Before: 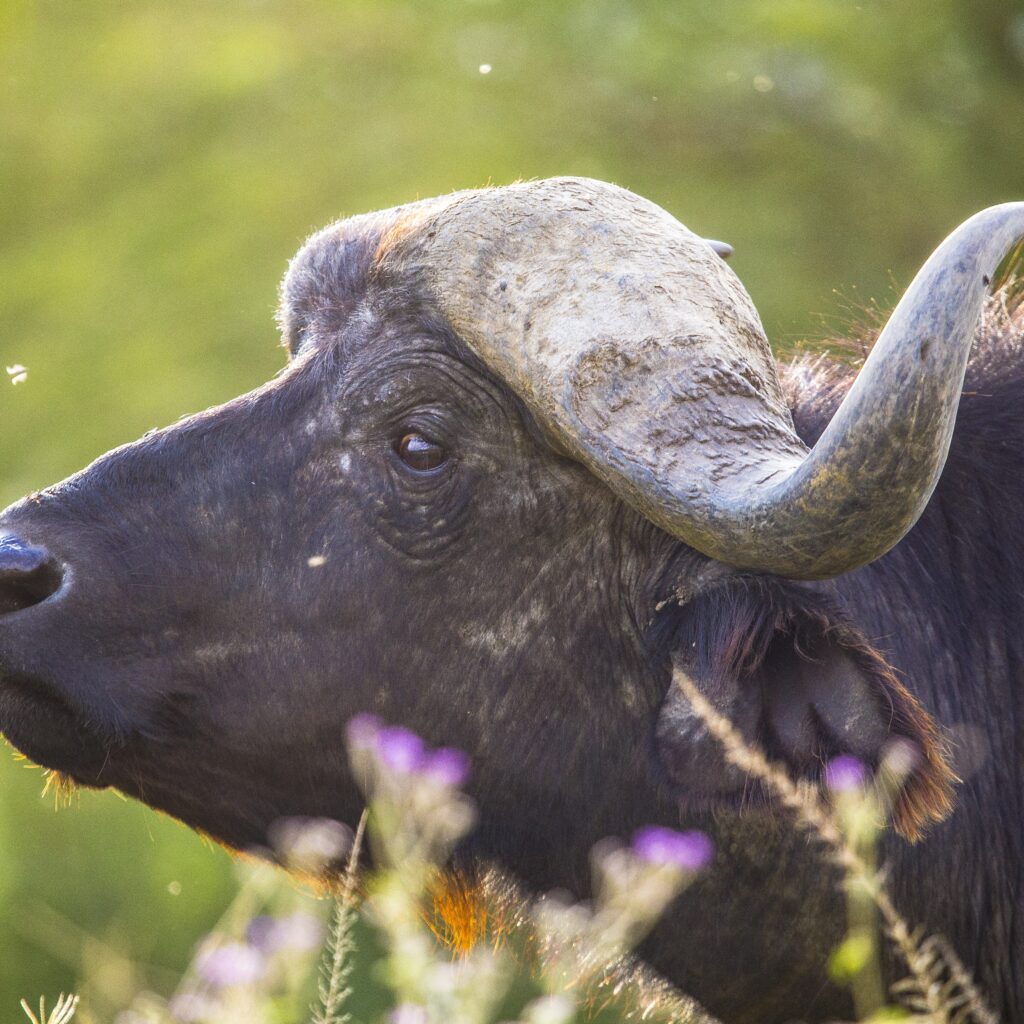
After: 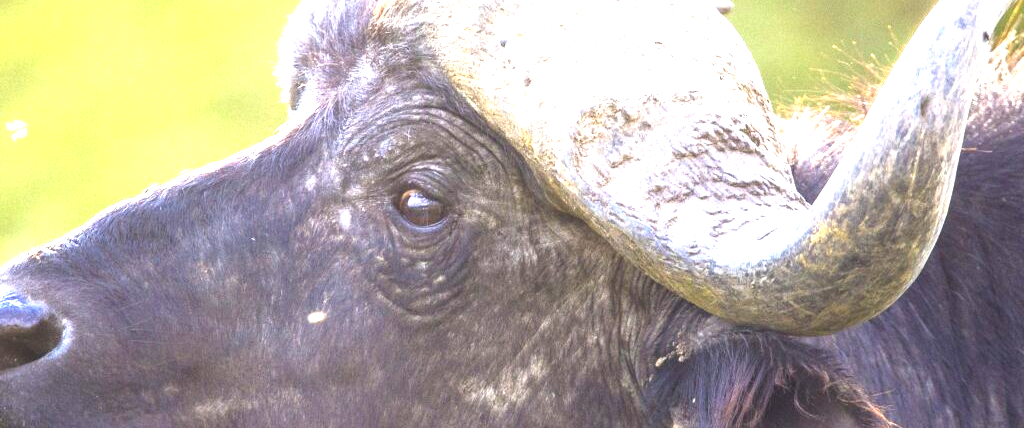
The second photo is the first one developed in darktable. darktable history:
exposure: black level correction 0, exposure 1.5 EV, compensate exposure bias true, compensate highlight preservation false
crop and rotate: top 23.84%, bottom 34.294%
